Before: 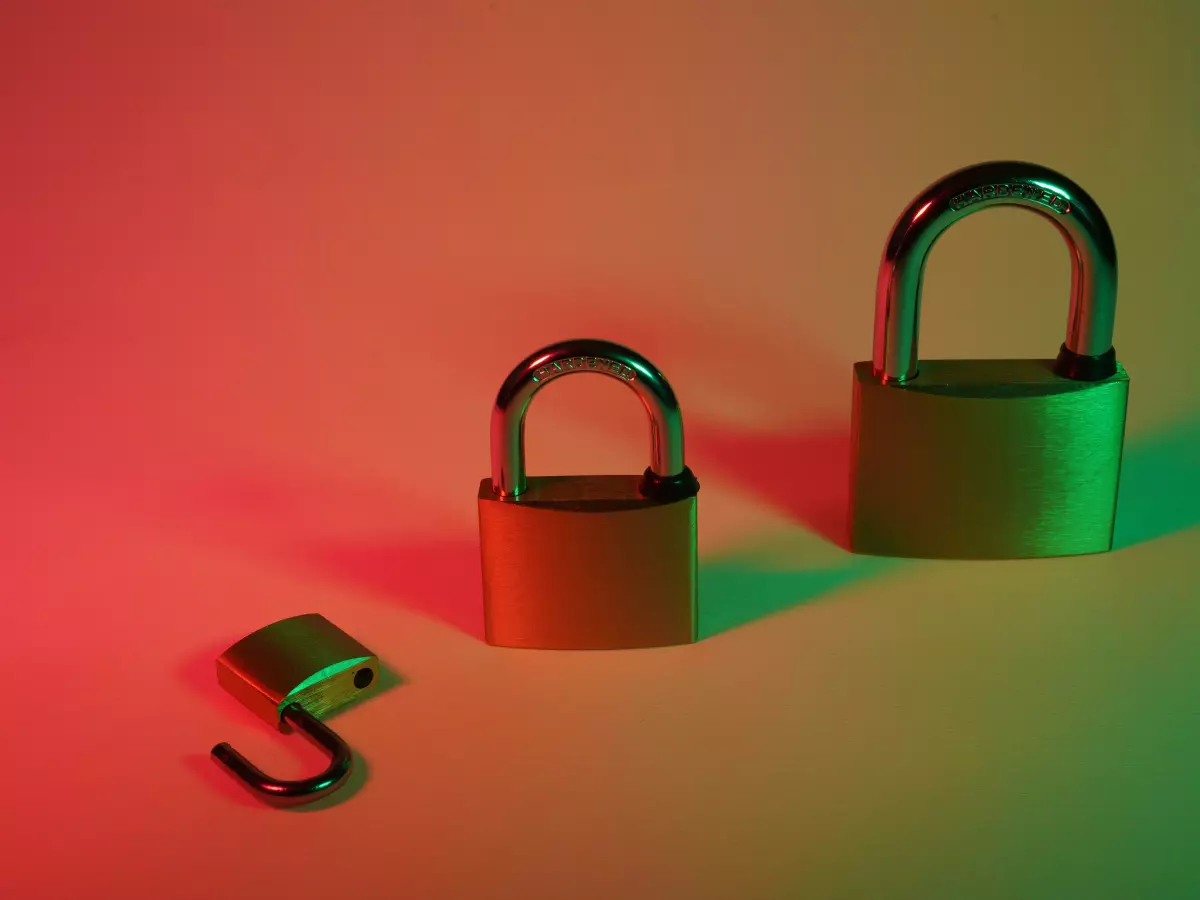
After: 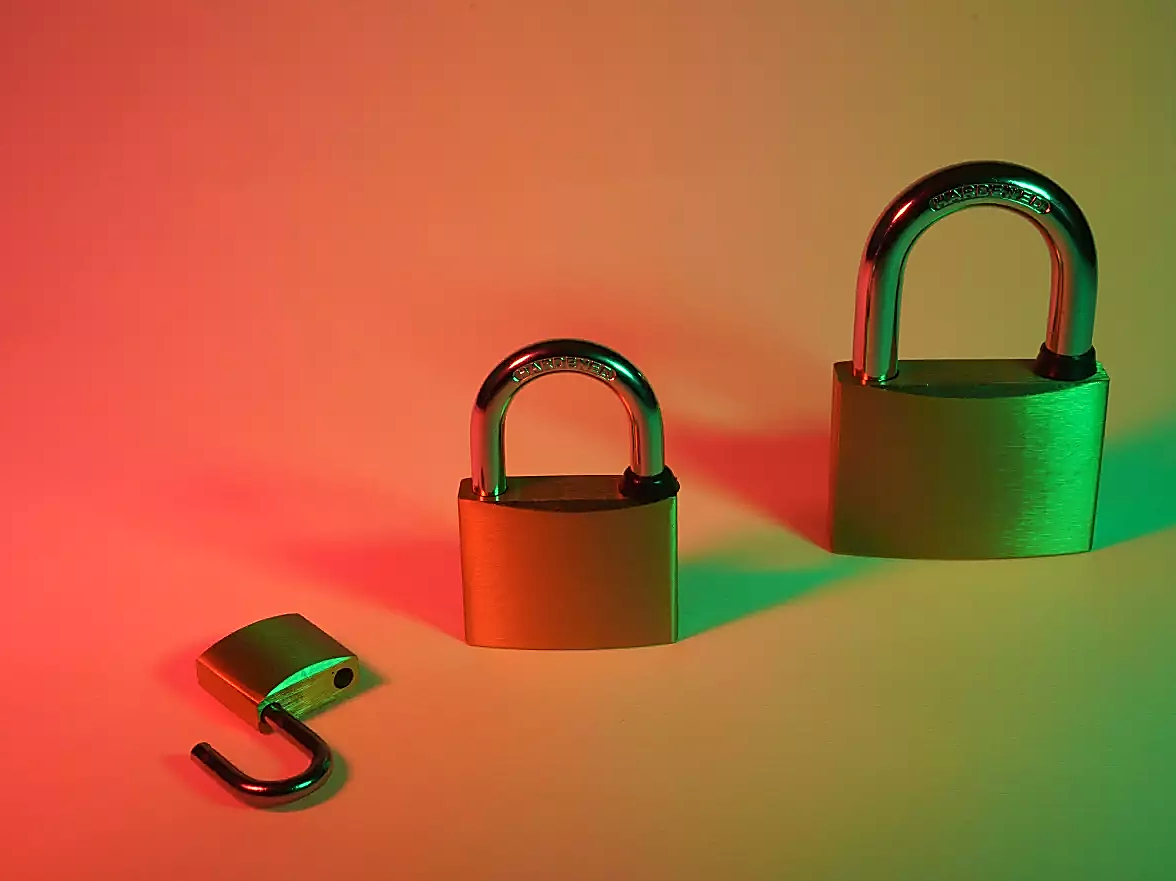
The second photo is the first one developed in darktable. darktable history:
crop: left 1.697%, right 0.267%, bottom 2.019%
color correction: highlights a* -4.82, highlights b* 5.06, saturation 0.958
exposure: black level correction 0, exposure 0.499 EV, compensate highlight preservation false
shadows and highlights: shadows 29.8, highlights -30.44, low approximation 0.01, soften with gaussian
sharpen: radius 1.357, amount 1.24, threshold 0.608
